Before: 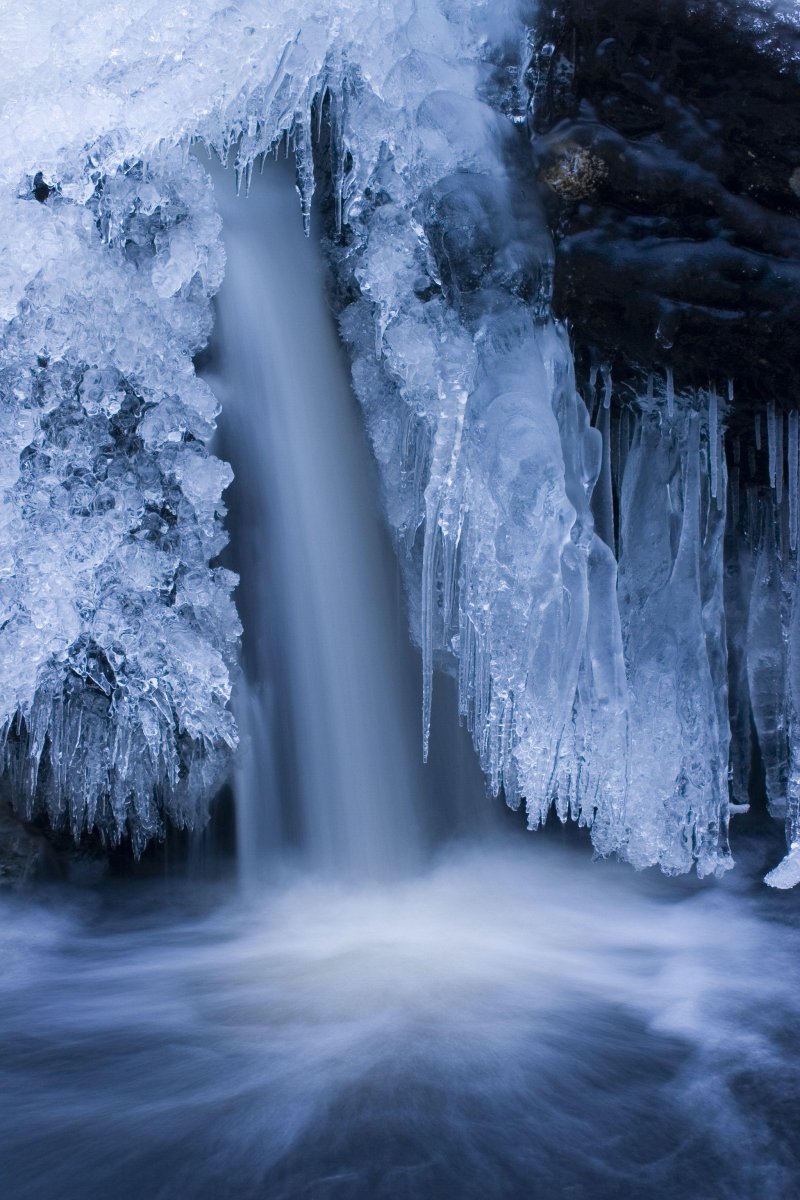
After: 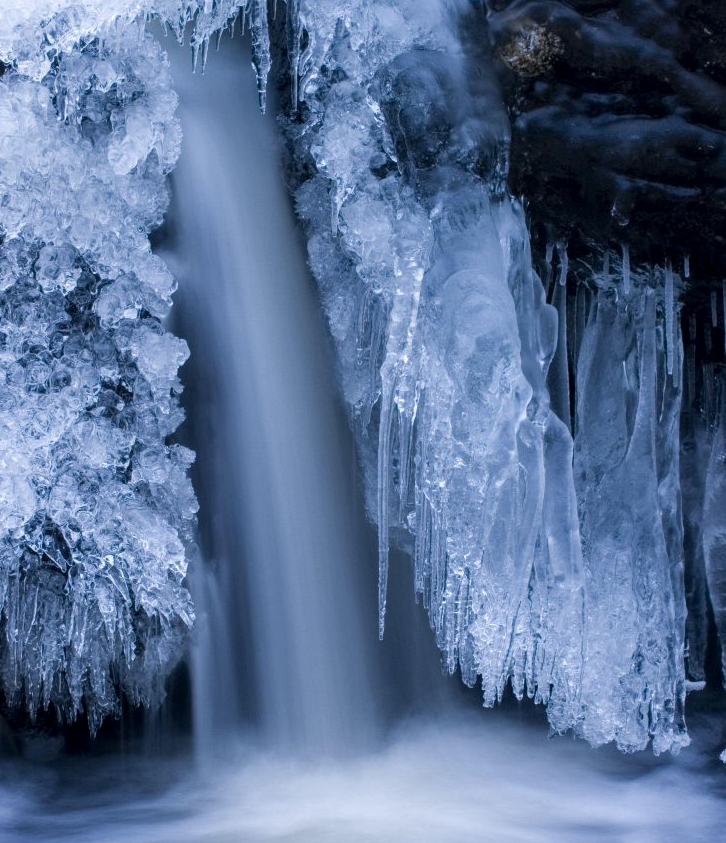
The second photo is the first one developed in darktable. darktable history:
crop: left 5.596%, top 10.314%, right 3.534%, bottom 19.395%
local contrast: on, module defaults
